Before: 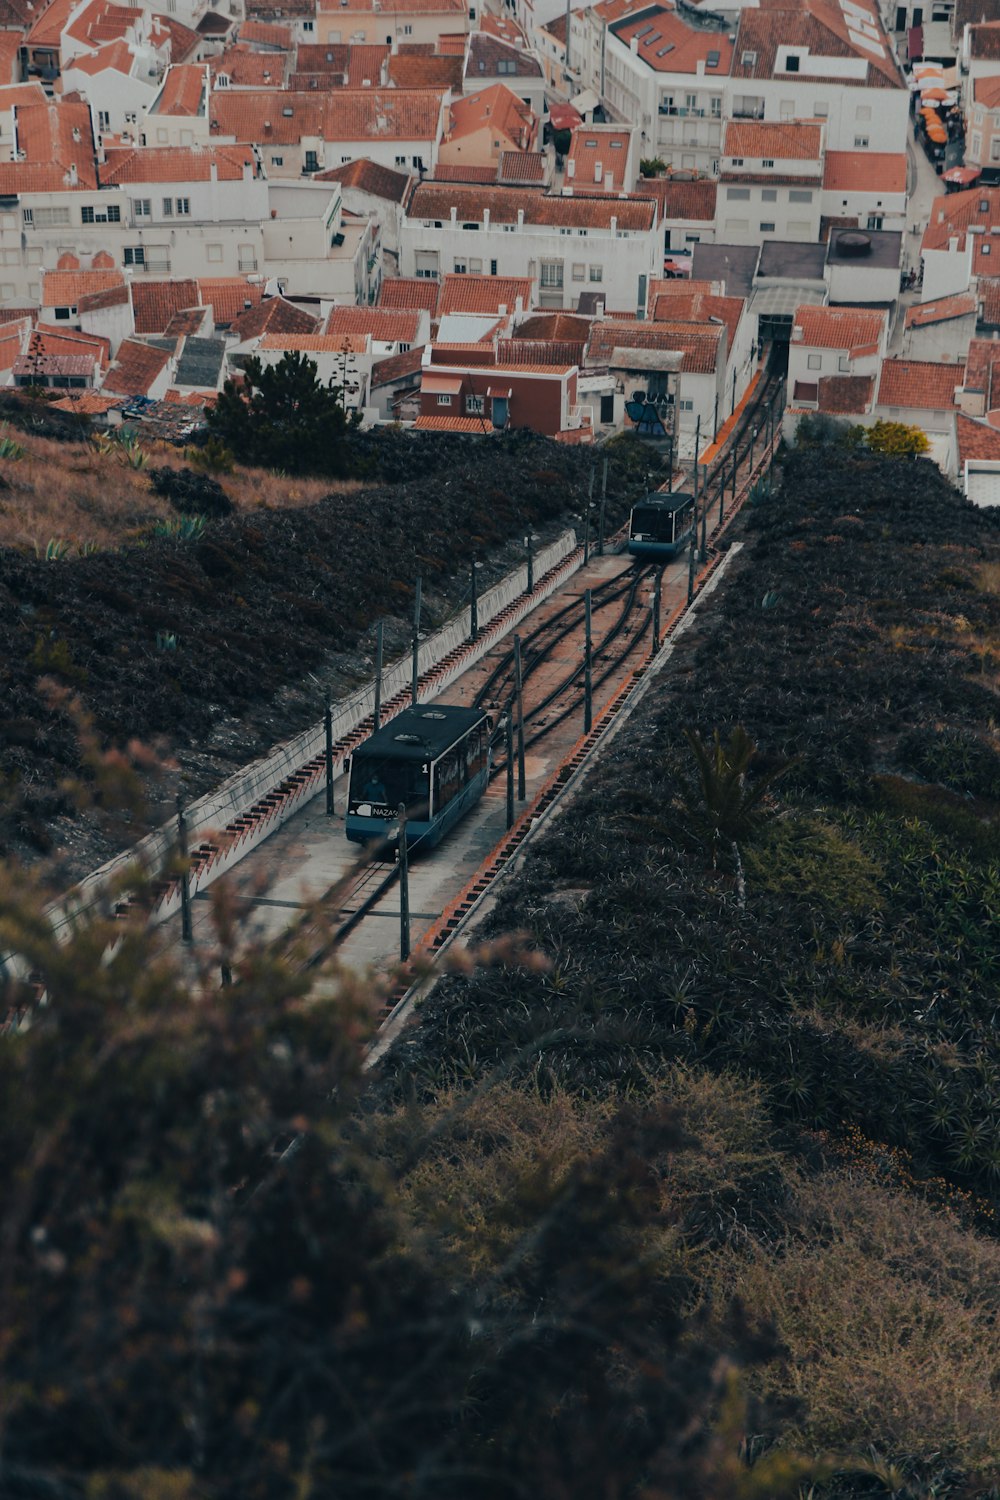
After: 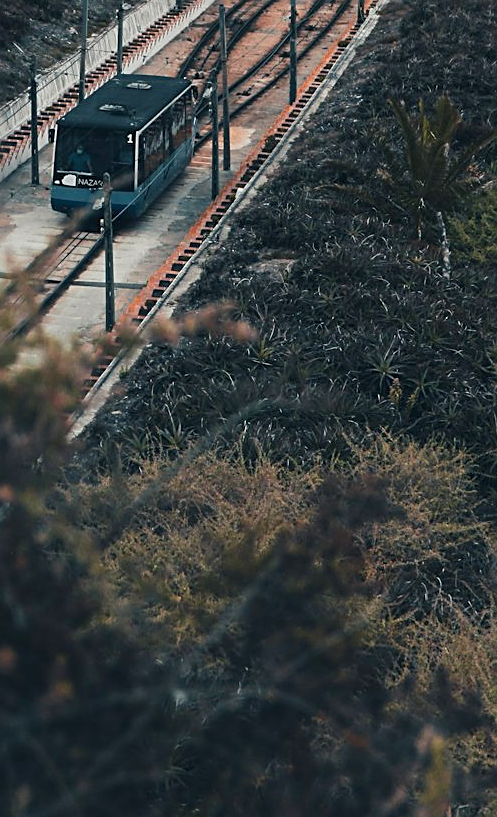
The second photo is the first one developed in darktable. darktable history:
sharpen: on, module defaults
exposure: black level correction 0, exposure 0.896 EV, compensate exposure bias true, compensate highlight preservation false
crop: left 29.513%, top 42.023%, right 20.779%, bottom 3.5%
color correction: highlights b* -0.013
